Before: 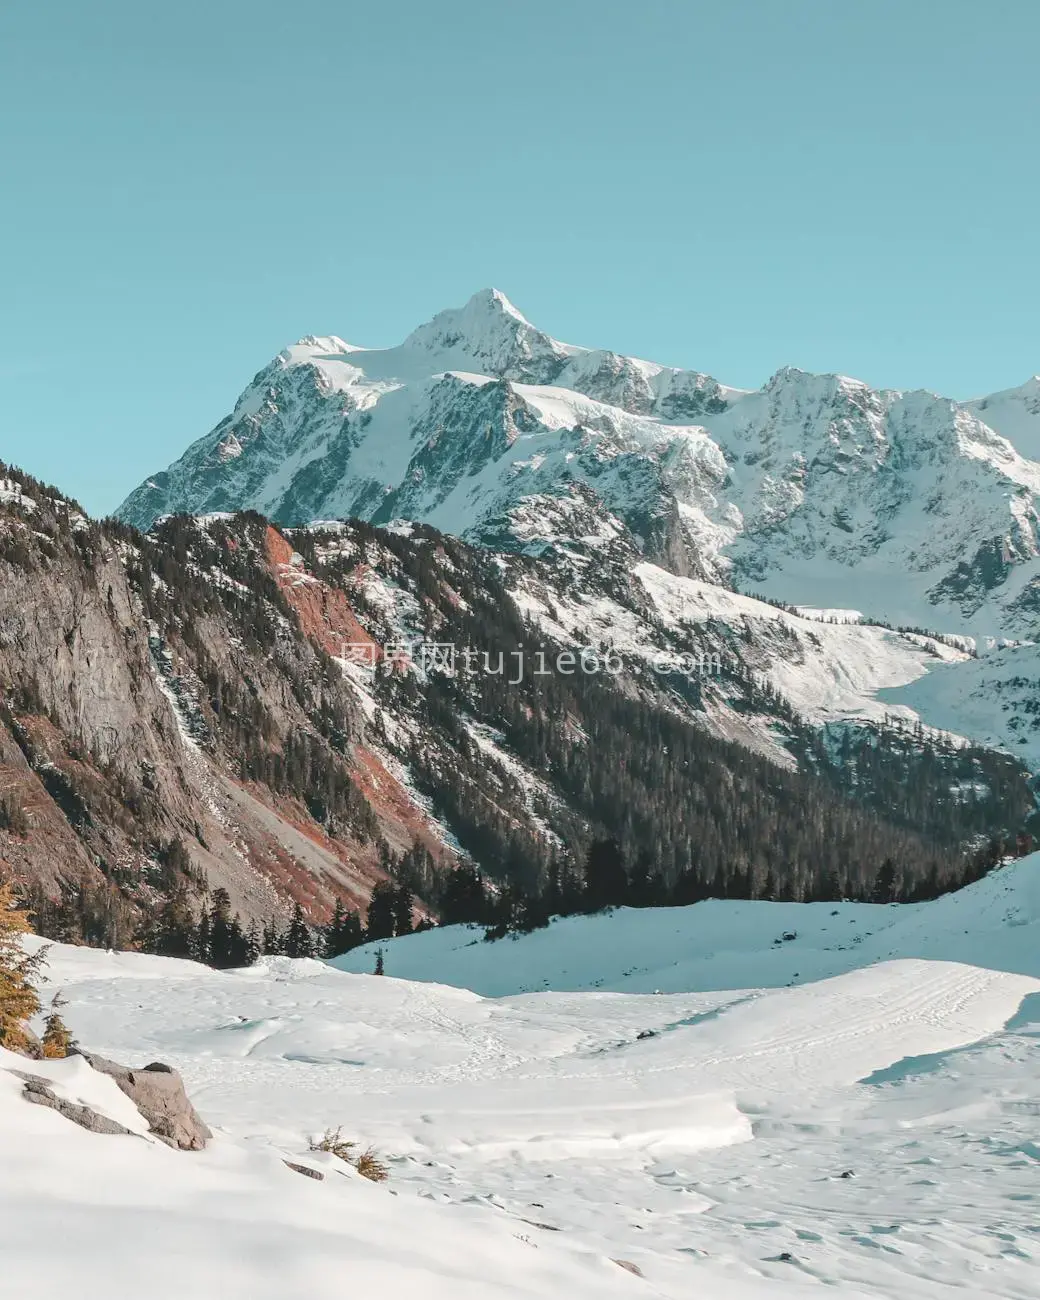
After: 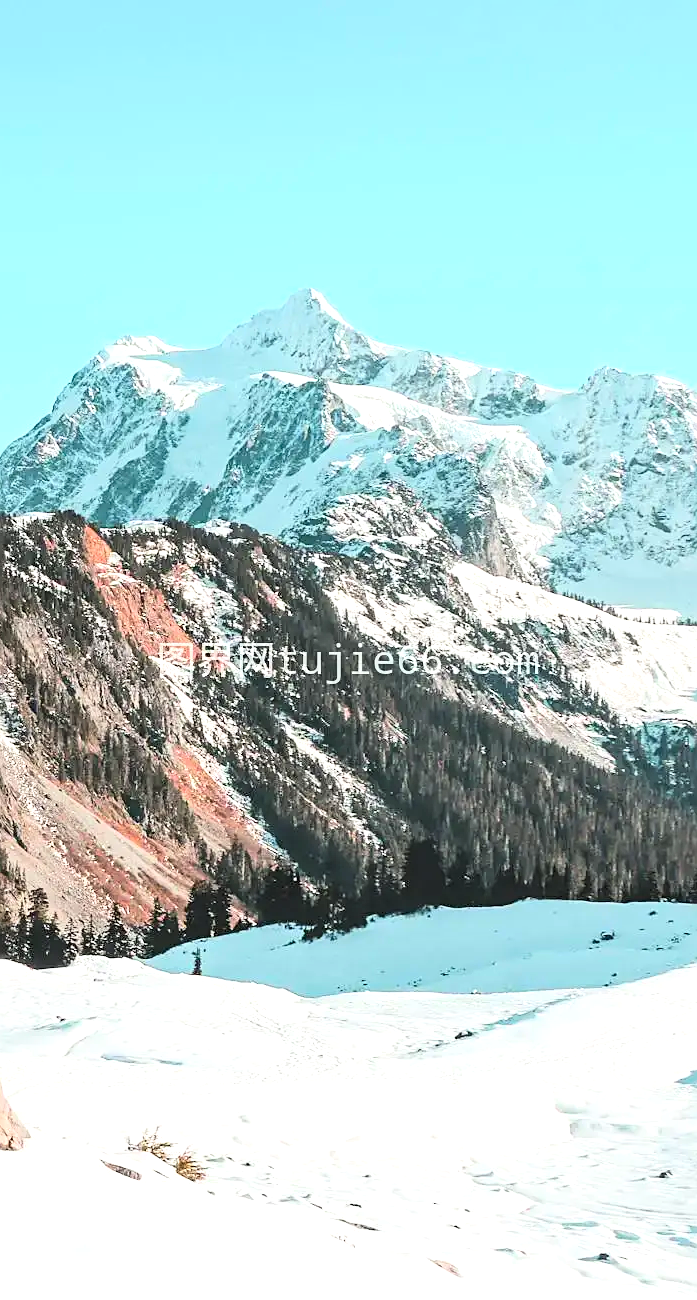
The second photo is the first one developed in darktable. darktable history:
sharpen: on, module defaults
tone equalizer: -8 EV -0.762 EV, -7 EV -0.735 EV, -6 EV -0.595 EV, -5 EV -0.407 EV, -3 EV 0.386 EV, -2 EV 0.6 EV, -1 EV 0.684 EV, +0 EV 0.732 EV
crop and rotate: left 17.523%, right 15.388%
contrast brightness saturation: contrast 0.195, brightness 0.162, saturation 0.226
